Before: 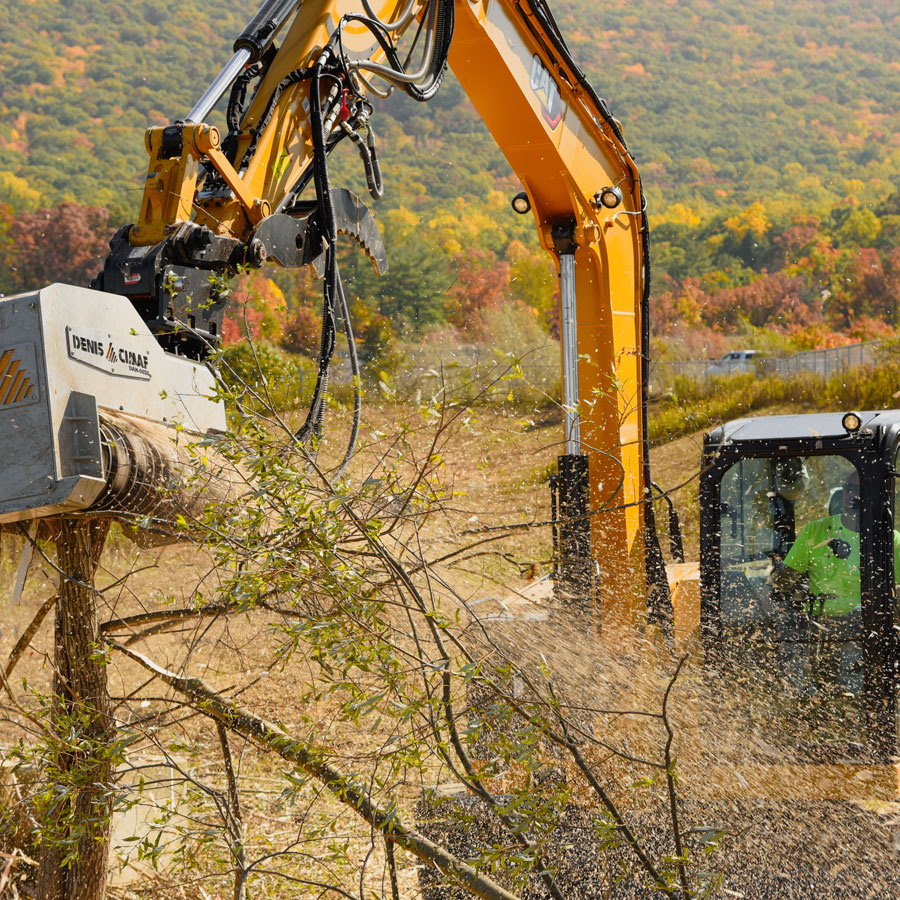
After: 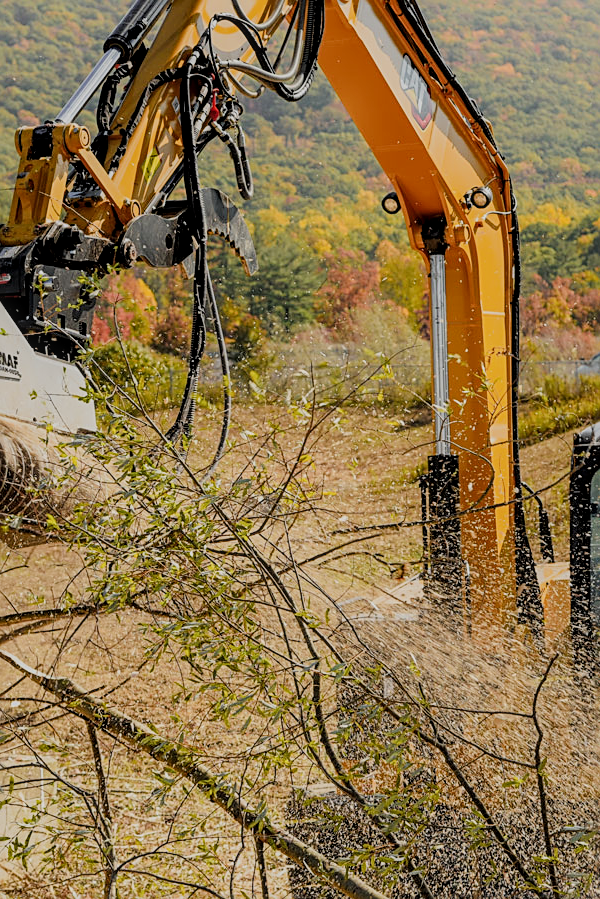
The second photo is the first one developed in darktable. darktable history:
crop and rotate: left 14.497%, right 18.763%
sharpen: on, module defaults
local contrast: on, module defaults
filmic rgb: black relative exposure -7.1 EV, white relative exposure 5.36 EV, threshold 5.95 EV, hardness 3.03, enable highlight reconstruction true
